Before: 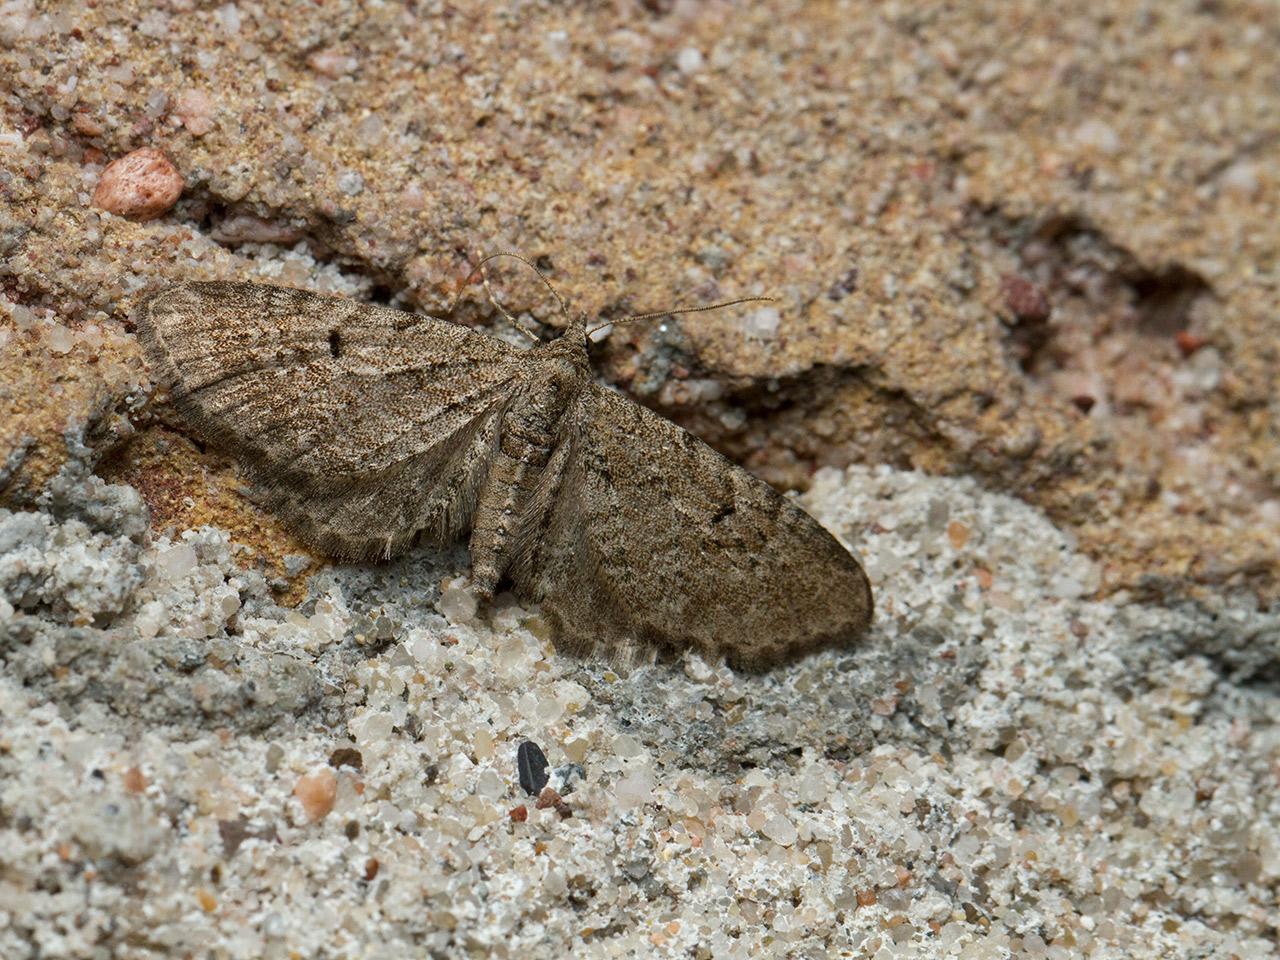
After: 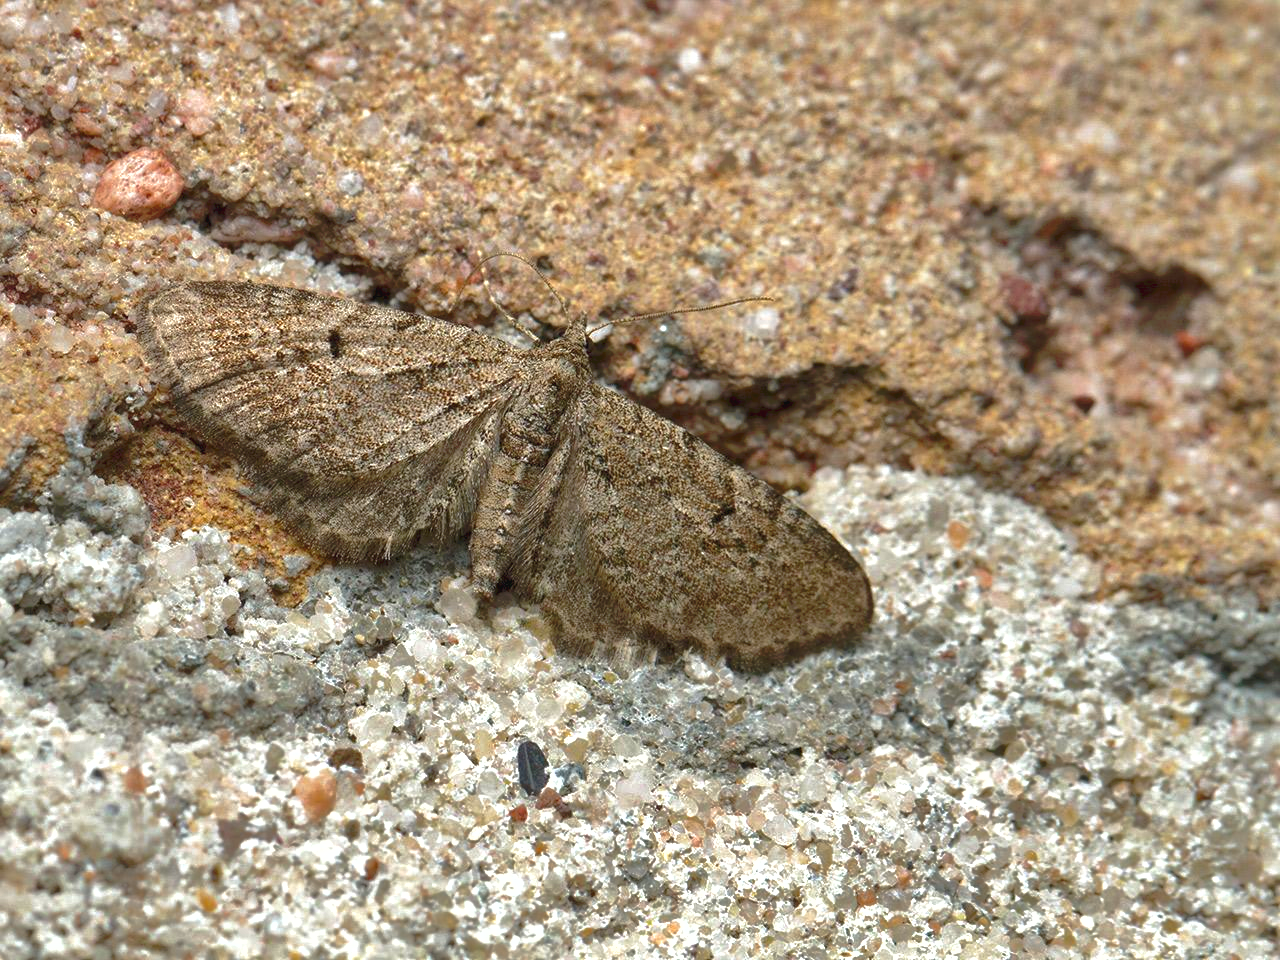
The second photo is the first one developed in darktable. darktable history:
shadows and highlights: shadows 40, highlights -60
tone curve: curves: ch0 [(0, 0) (0.003, 0.026) (0.011, 0.024) (0.025, 0.022) (0.044, 0.031) (0.069, 0.067) (0.1, 0.094) (0.136, 0.102) (0.177, 0.14) (0.224, 0.189) (0.277, 0.238) (0.335, 0.325) (0.399, 0.379) (0.468, 0.453) (0.543, 0.528) (0.623, 0.609) (0.709, 0.695) (0.801, 0.793) (0.898, 0.898) (1, 1)], preserve colors none
rgb curve: curves: ch0 [(0, 0) (0.093, 0.159) (0.241, 0.265) (0.414, 0.42) (1, 1)], compensate middle gray true, preserve colors basic power
exposure: black level correction 0, exposure 0.7 EV, compensate exposure bias true, compensate highlight preservation false
